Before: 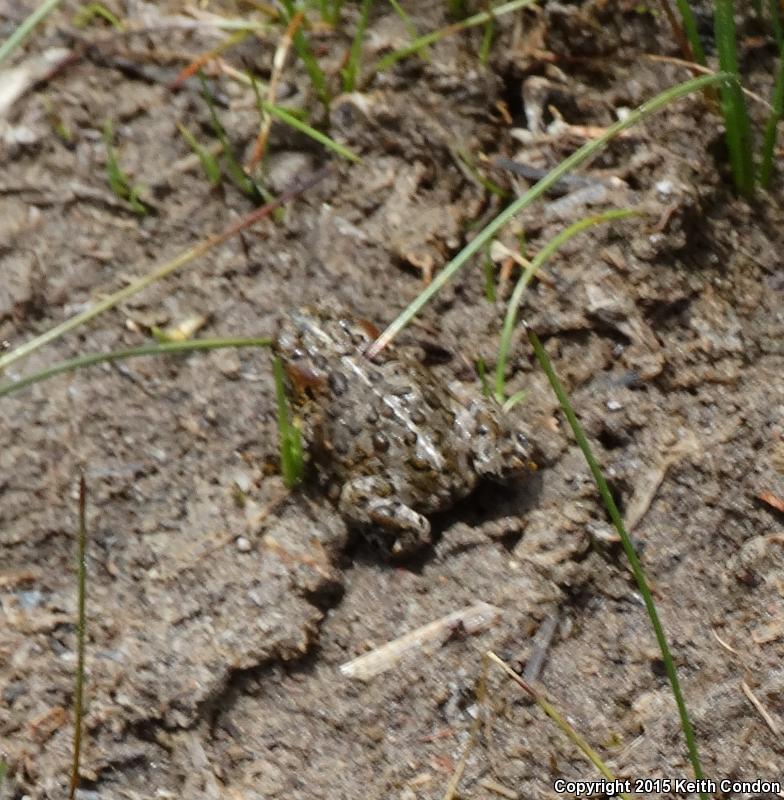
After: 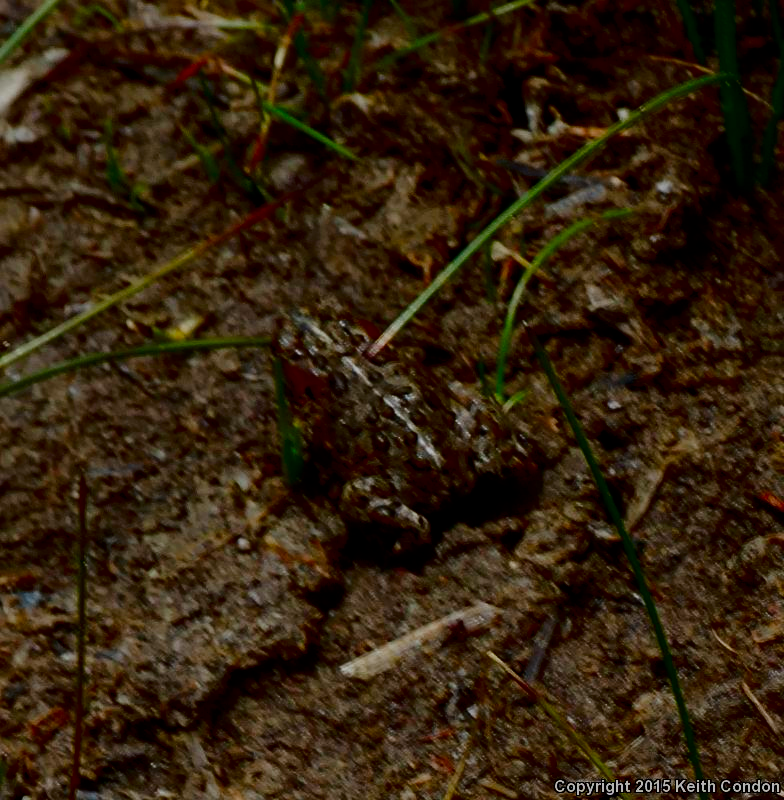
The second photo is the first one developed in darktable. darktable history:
contrast brightness saturation: brightness -0.998, saturation 0.99
filmic rgb: black relative exposure -5.06 EV, white relative exposure 3.96 EV, threshold 5.97 EV, hardness 2.9, contrast 1.299, highlights saturation mix -30.37%, contrast in shadows safe, enable highlight reconstruction true
